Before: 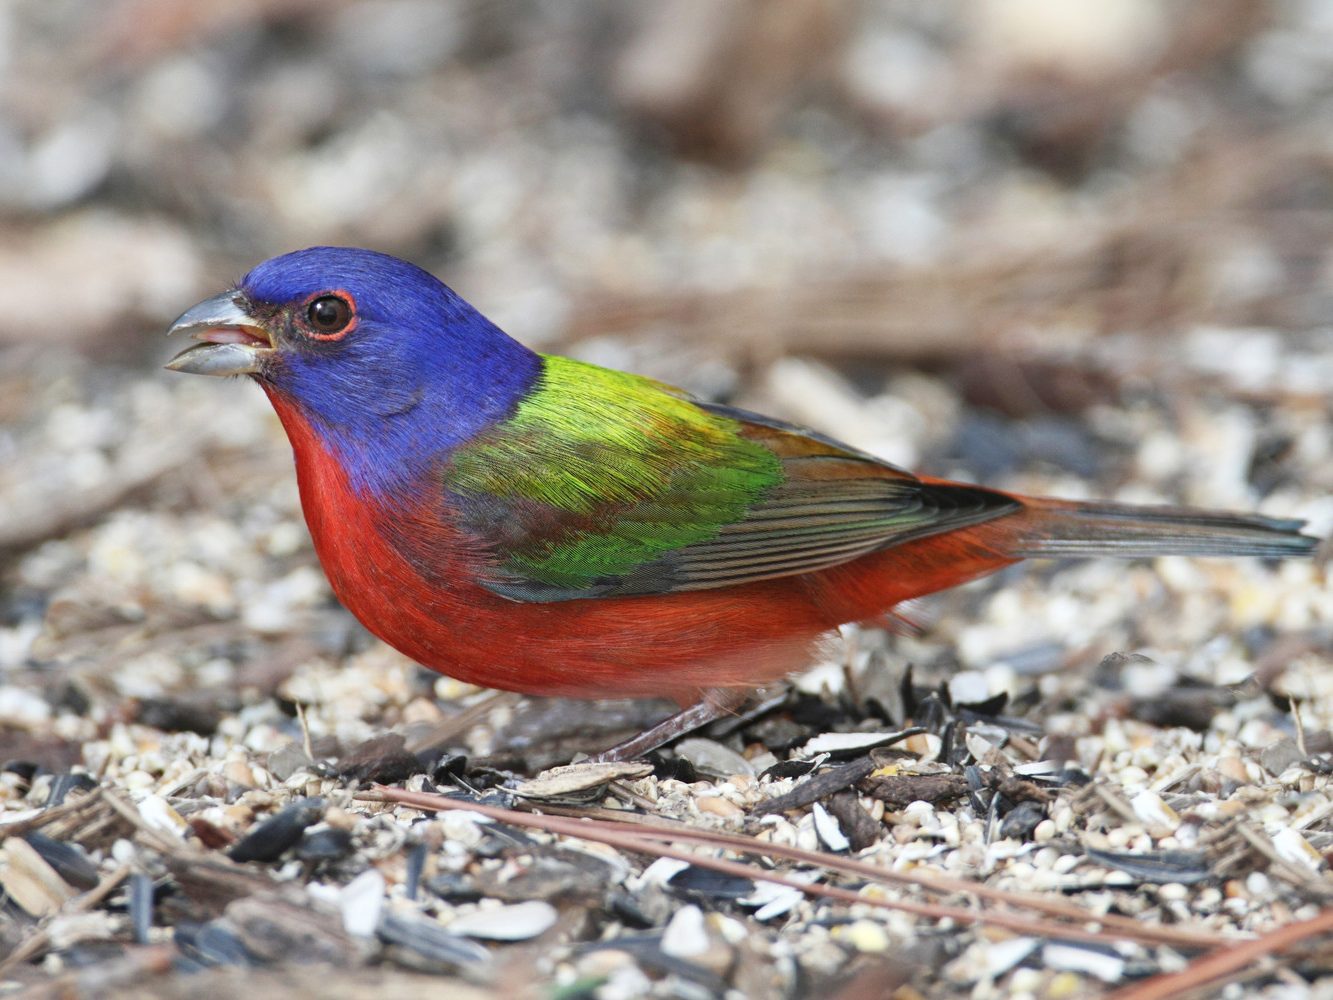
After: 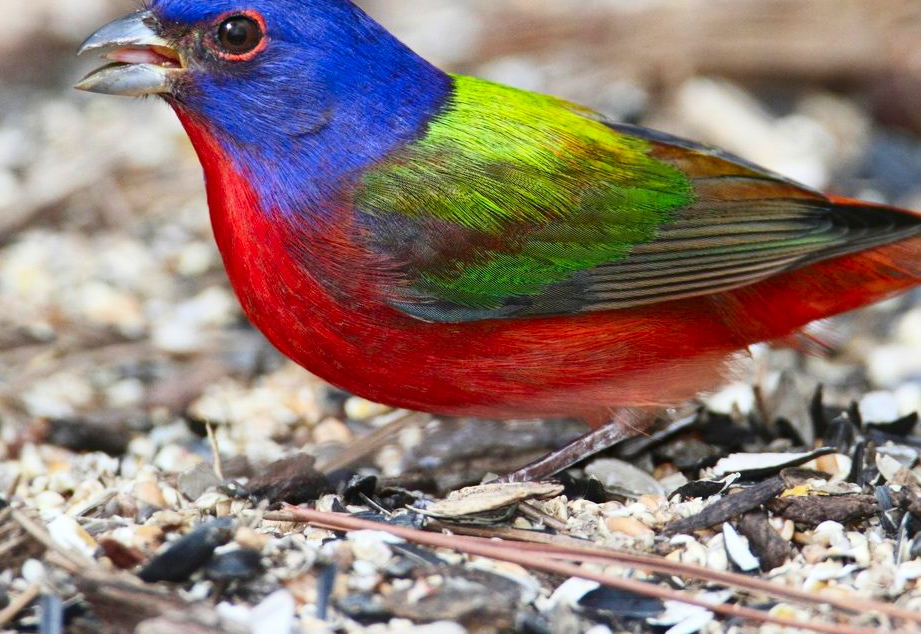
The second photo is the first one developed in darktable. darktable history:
crop: left 6.76%, top 28.041%, right 24.122%, bottom 8.495%
contrast brightness saturation: contrast 0.156, saturation 0.317
